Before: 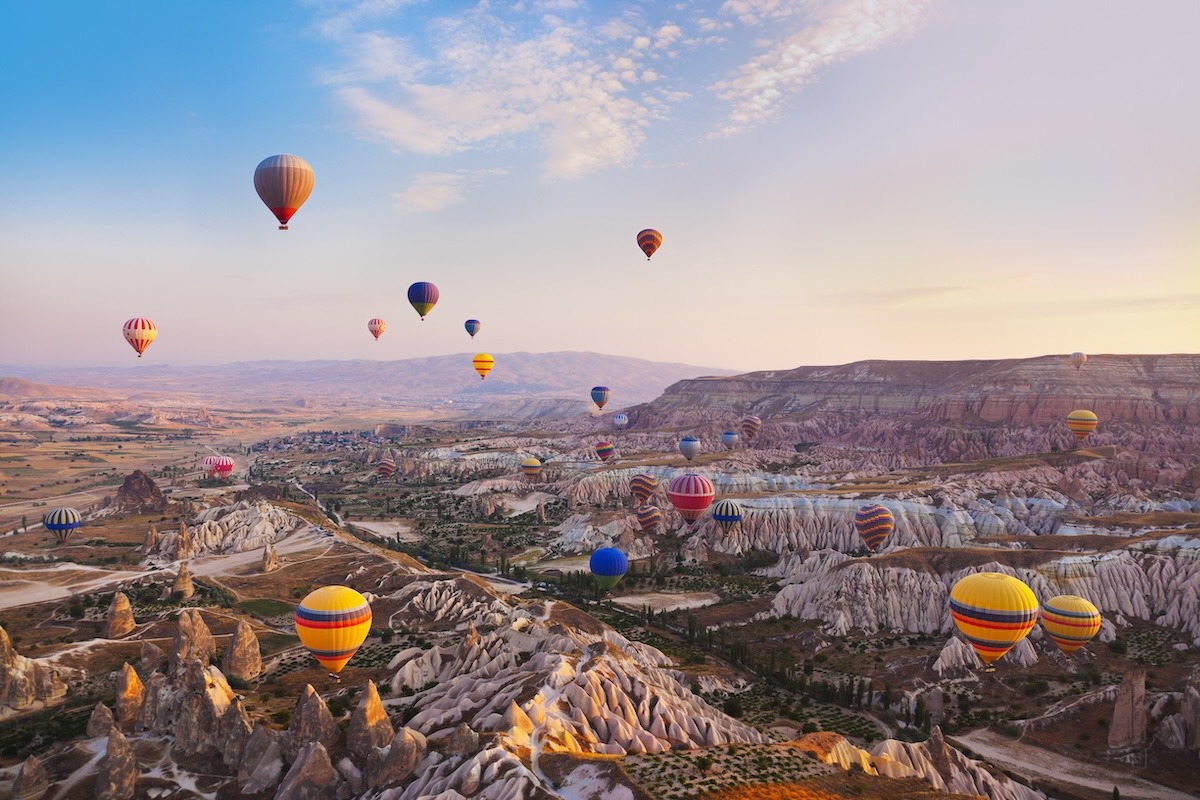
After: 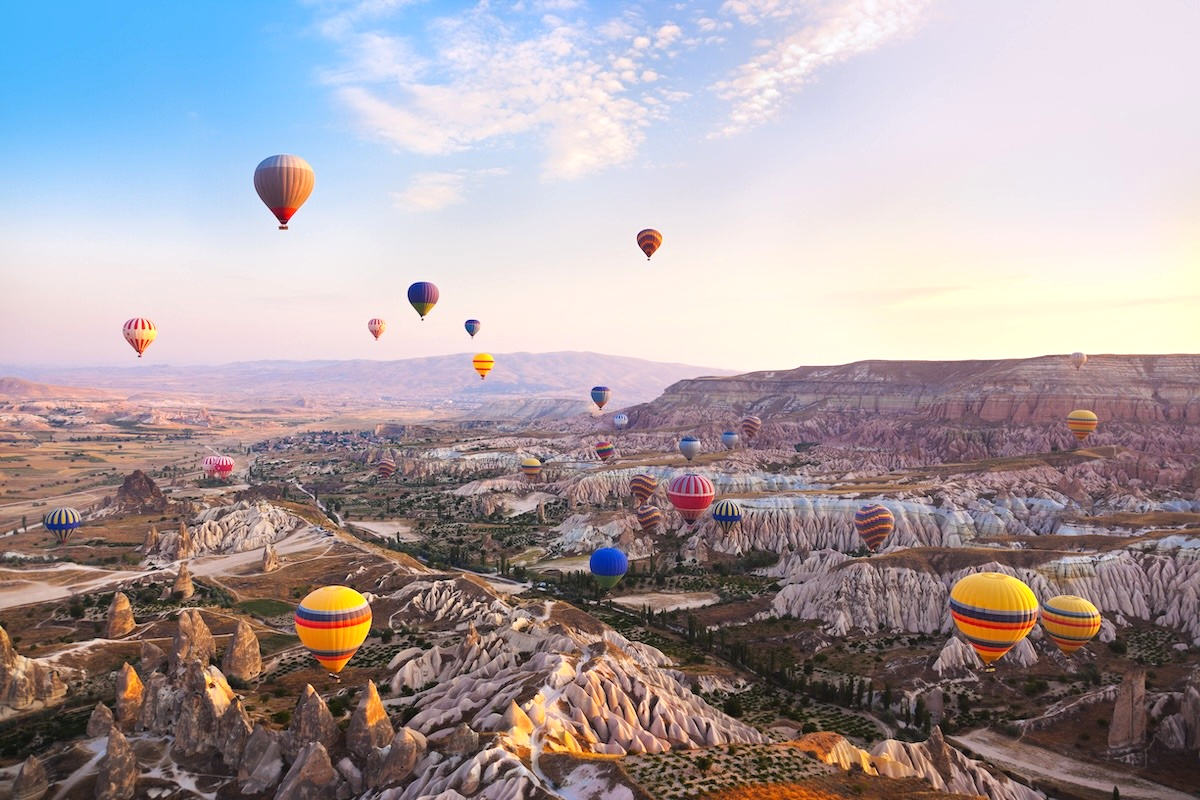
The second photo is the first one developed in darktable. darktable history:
tone equalizer: -8 EV -0.417 EV, -7 EV -0.427 EV, -6 EV -0.325 EV, -5 EV -0.224 EV, -3 EV 0.25 EV, -2 EV 0.316 EV, -1 EV 0.382 EV, +0 EV 0.419 EV
